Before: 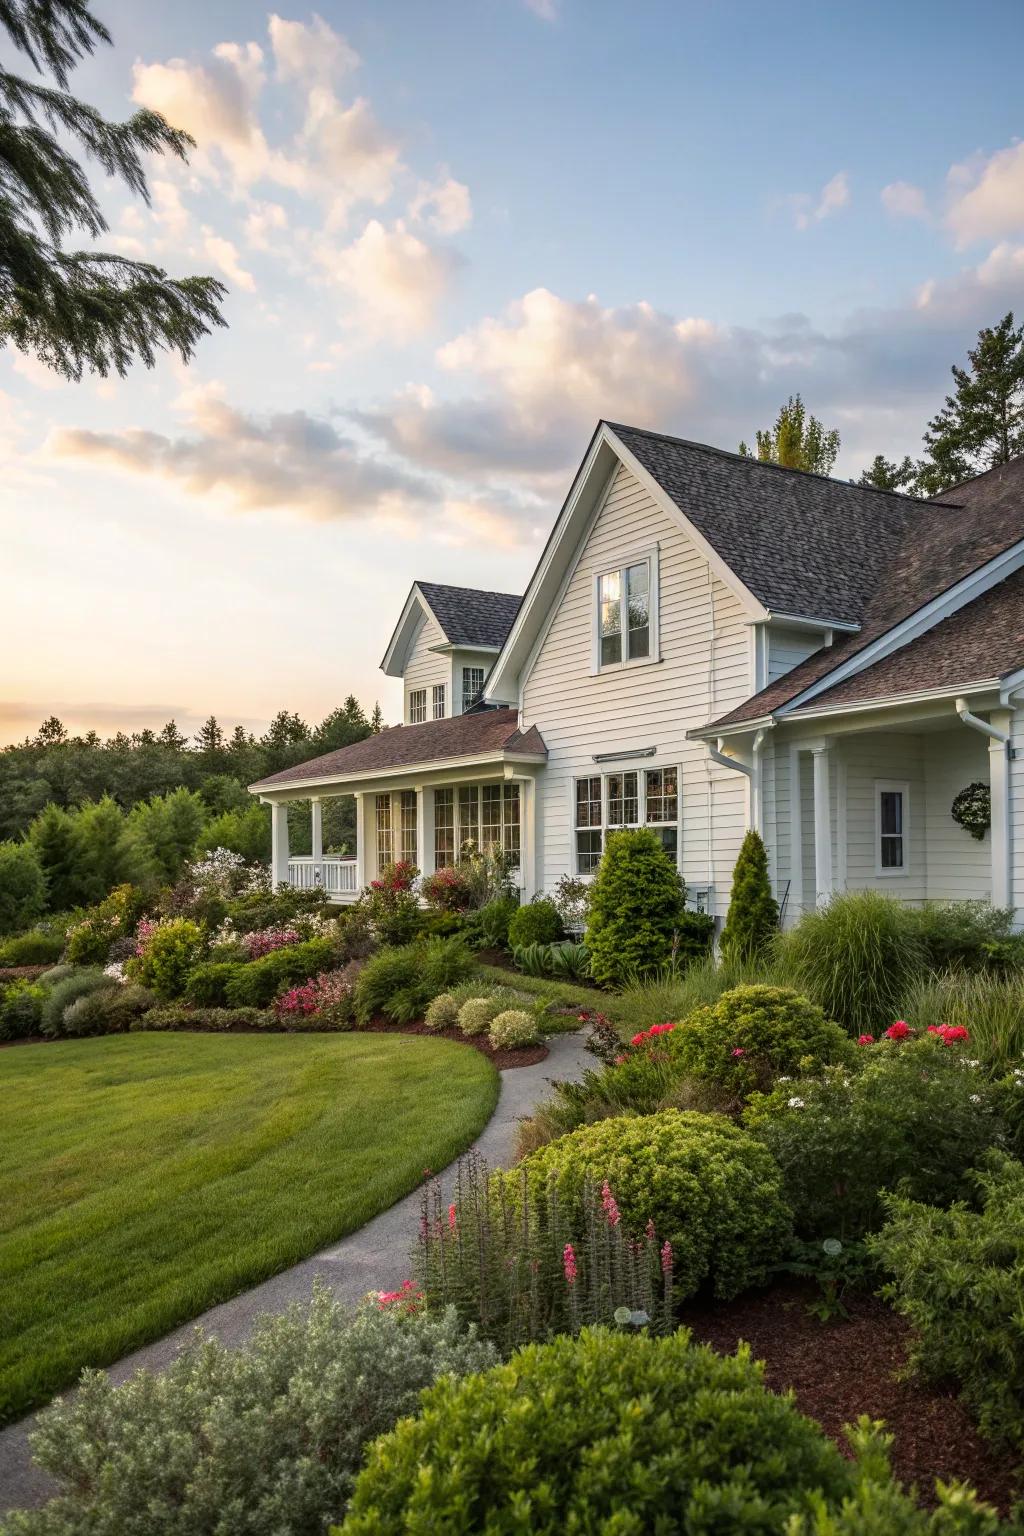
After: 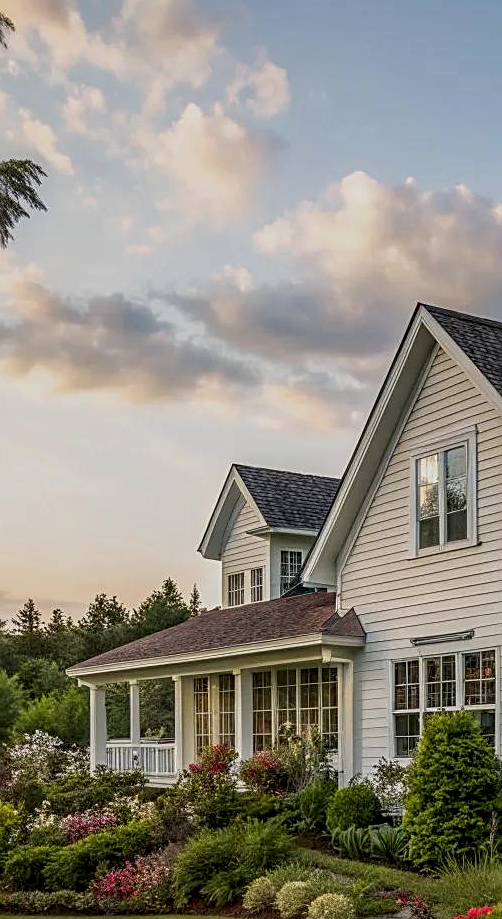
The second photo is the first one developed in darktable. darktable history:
crop: left 17.849%, top 7.67%, right 33.057%, bottom 32.486%
exposure: exposure -0.21 EV, compensate highlight preservation false
local contrast: detail 130%
shadows and highlights: radius 119.98, shadows 21.96, white point adjustment -9.55, highlights -13.9, soften with gaussian
sharpen: amount 0.58
